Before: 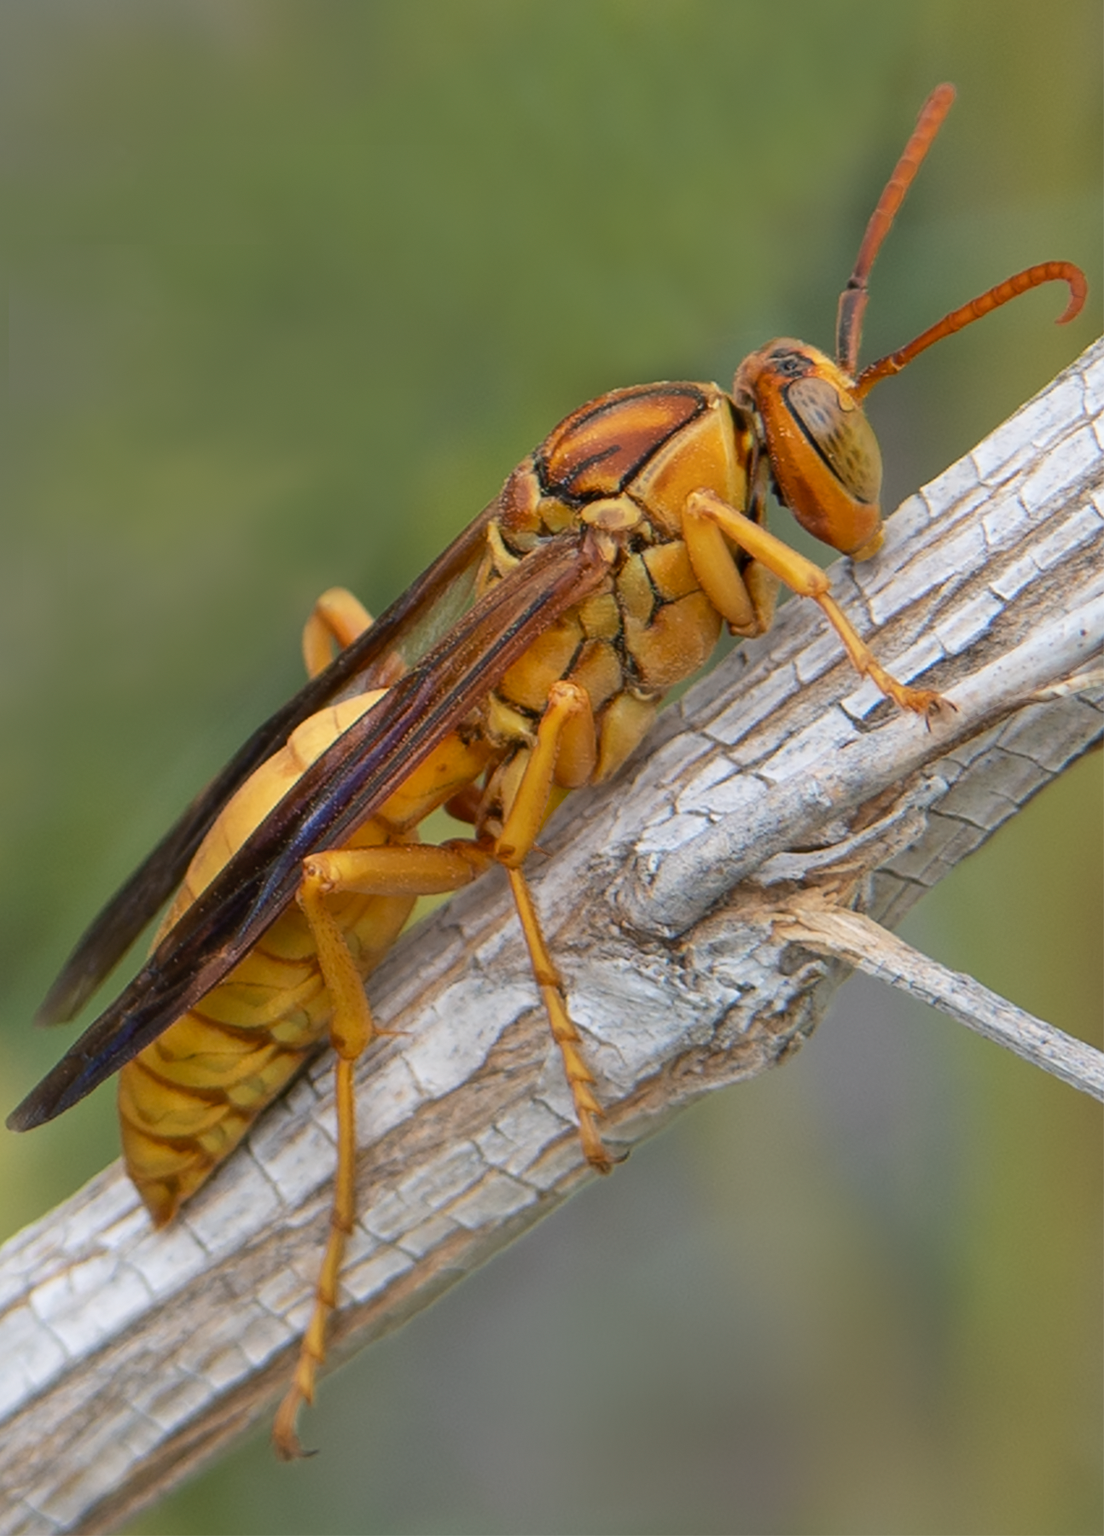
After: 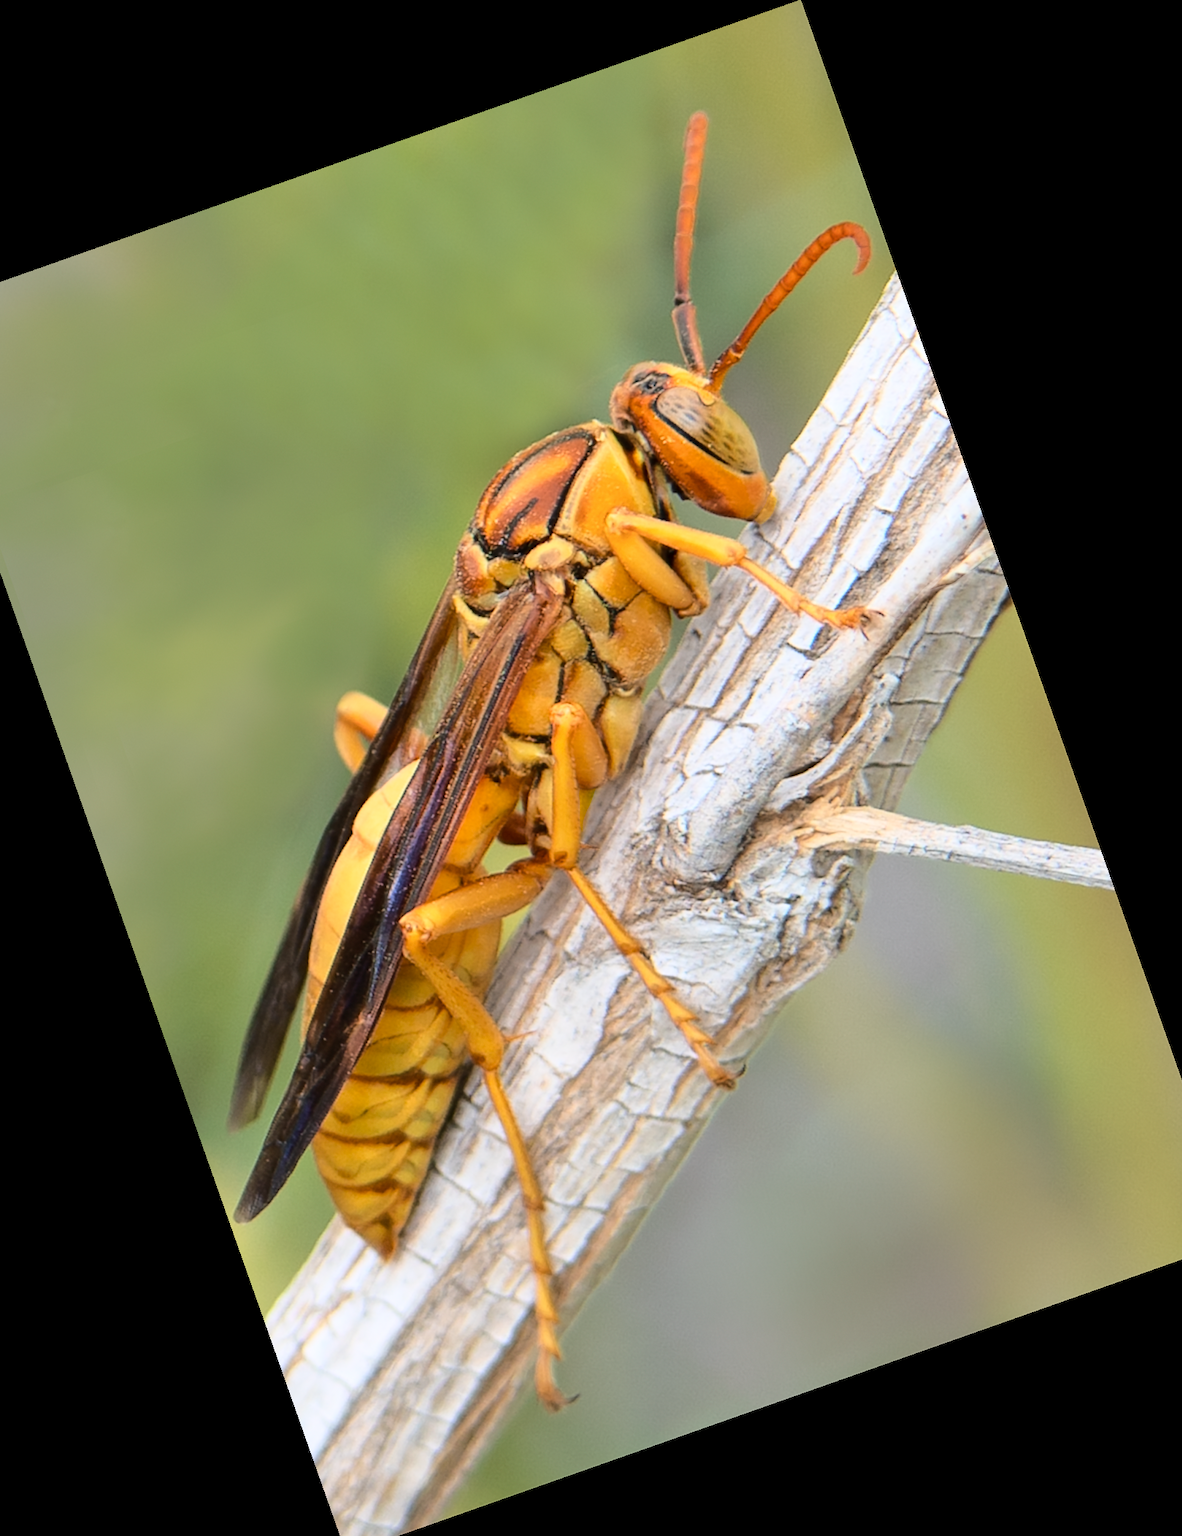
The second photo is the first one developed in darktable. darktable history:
crop and rotate: angle 19.43°, left 6.812%, right 4.125%, bottom 1.087%
base curve: curves: ch0 [(0, 0) (0.028, 0.03) (0.121, 0.232) (0.46, 0.748) (0.859, 0.968) (1, 1)]
